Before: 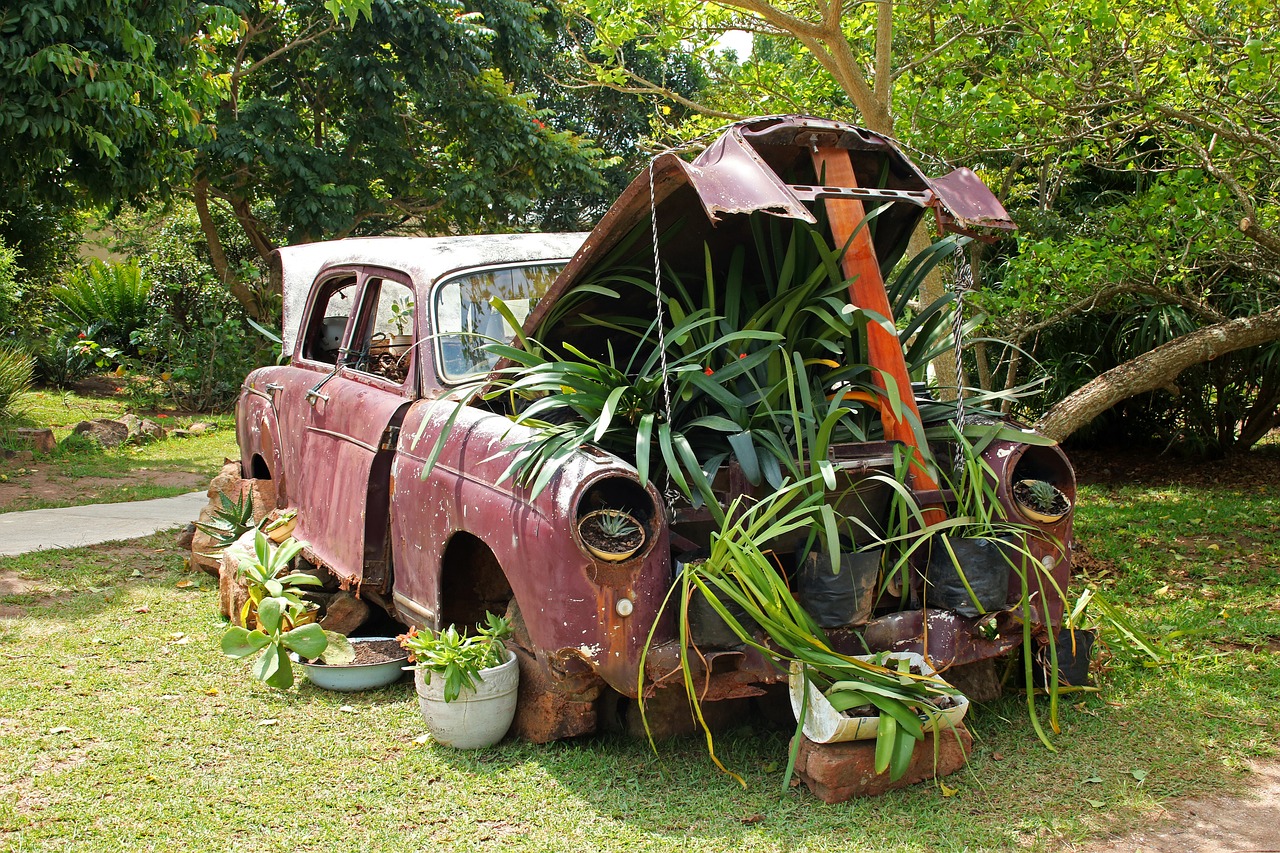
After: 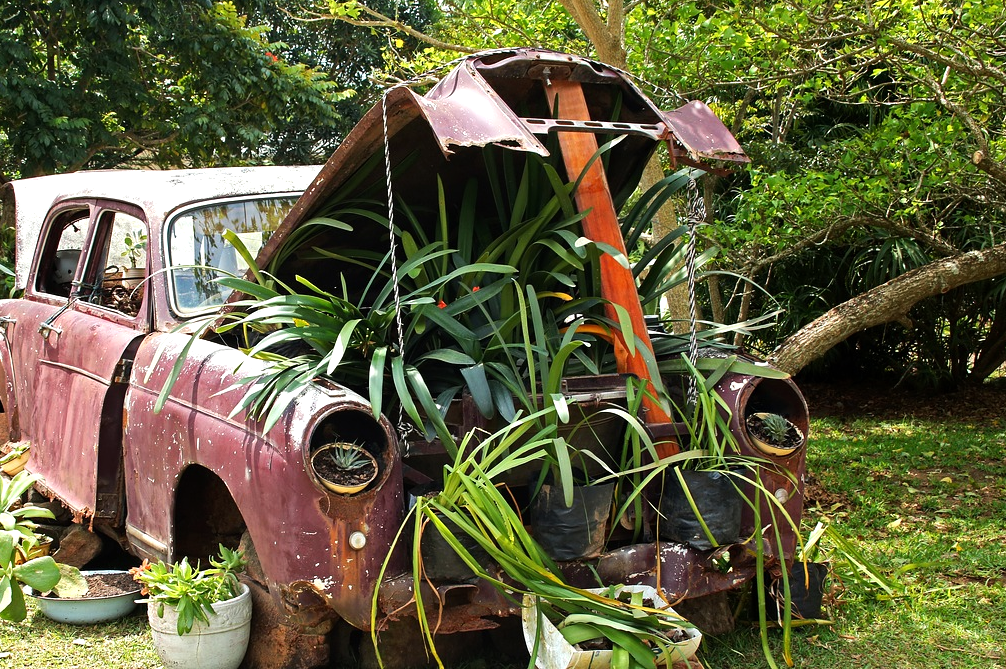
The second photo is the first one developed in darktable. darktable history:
tone equalizer: -8 EV -0.44 EV, -7 EV -0.362 EV, -6 EV -0.312 EV, -5 EV -0.229 EV, -3 EV 0.237 EV, -2 EV 0.345 EV, -1 EV 0.388 EV, +0 EV 0.409 EV, edges refinement/feathering 500, mask exposure compensation -1.57 EV, preserve details no
crop and rotate: left 20.899%, top 7.971%, right 0.449%, bottom 13.52%
